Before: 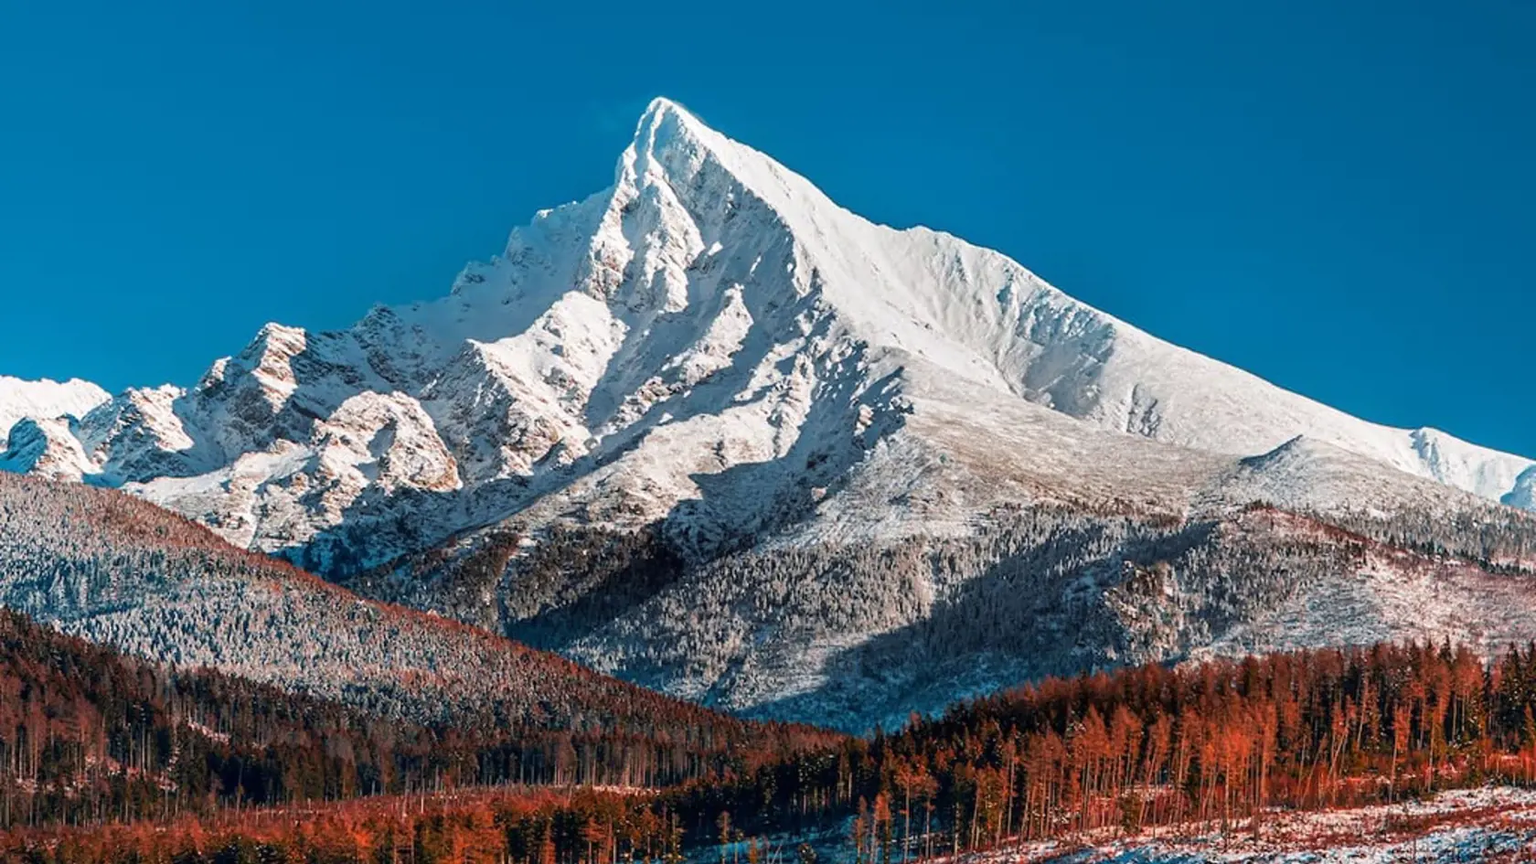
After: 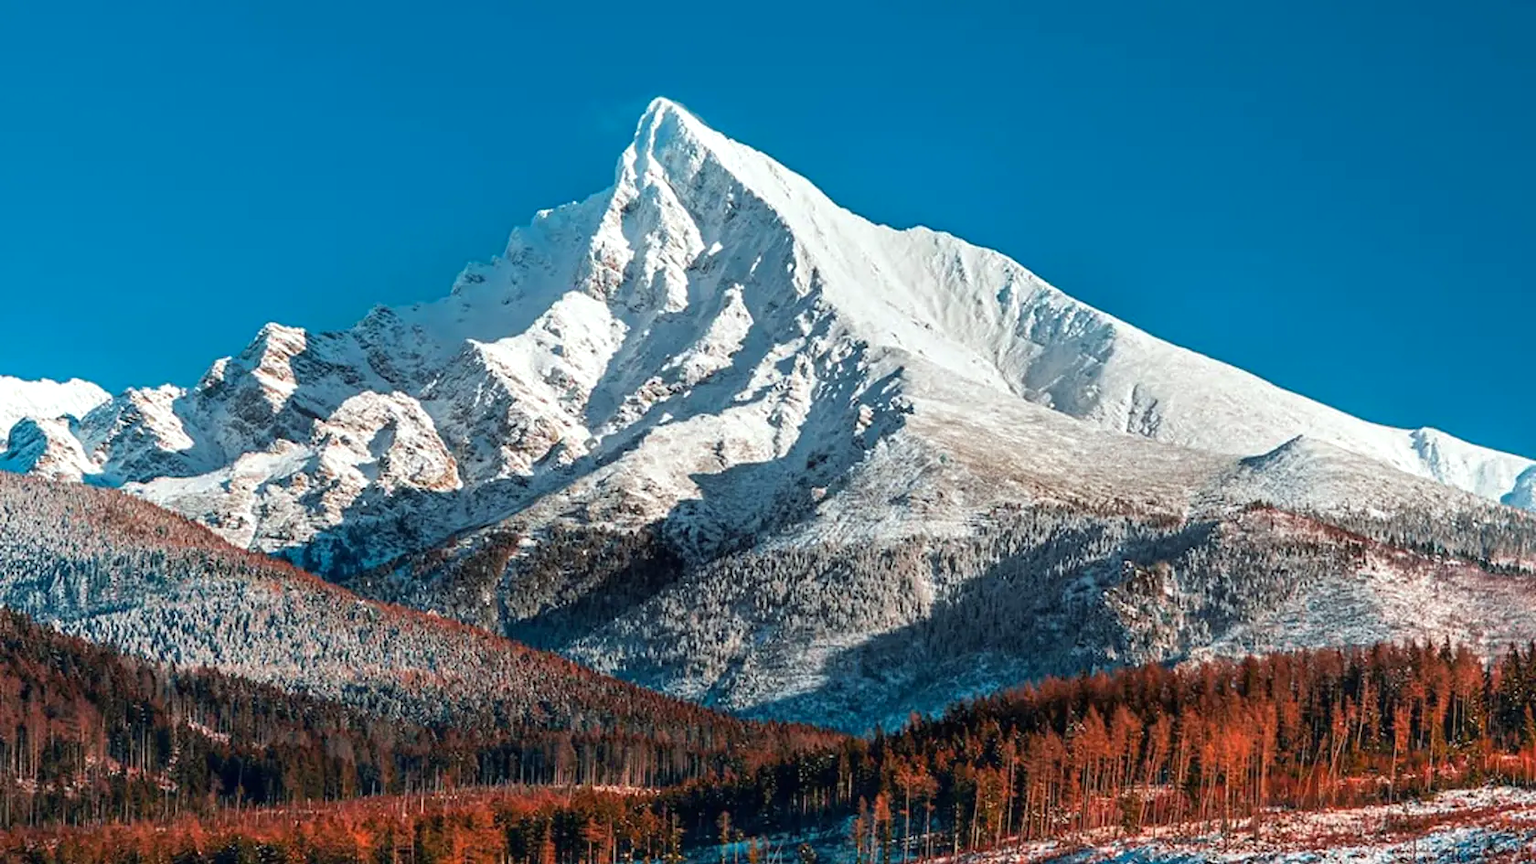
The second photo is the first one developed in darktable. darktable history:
color calibration: illuminant Planckian (black body), x 0.351, y 0.352, temperature 4794.27 K
exposure: exposure 0.191 EV, compensate highlight preservation false
